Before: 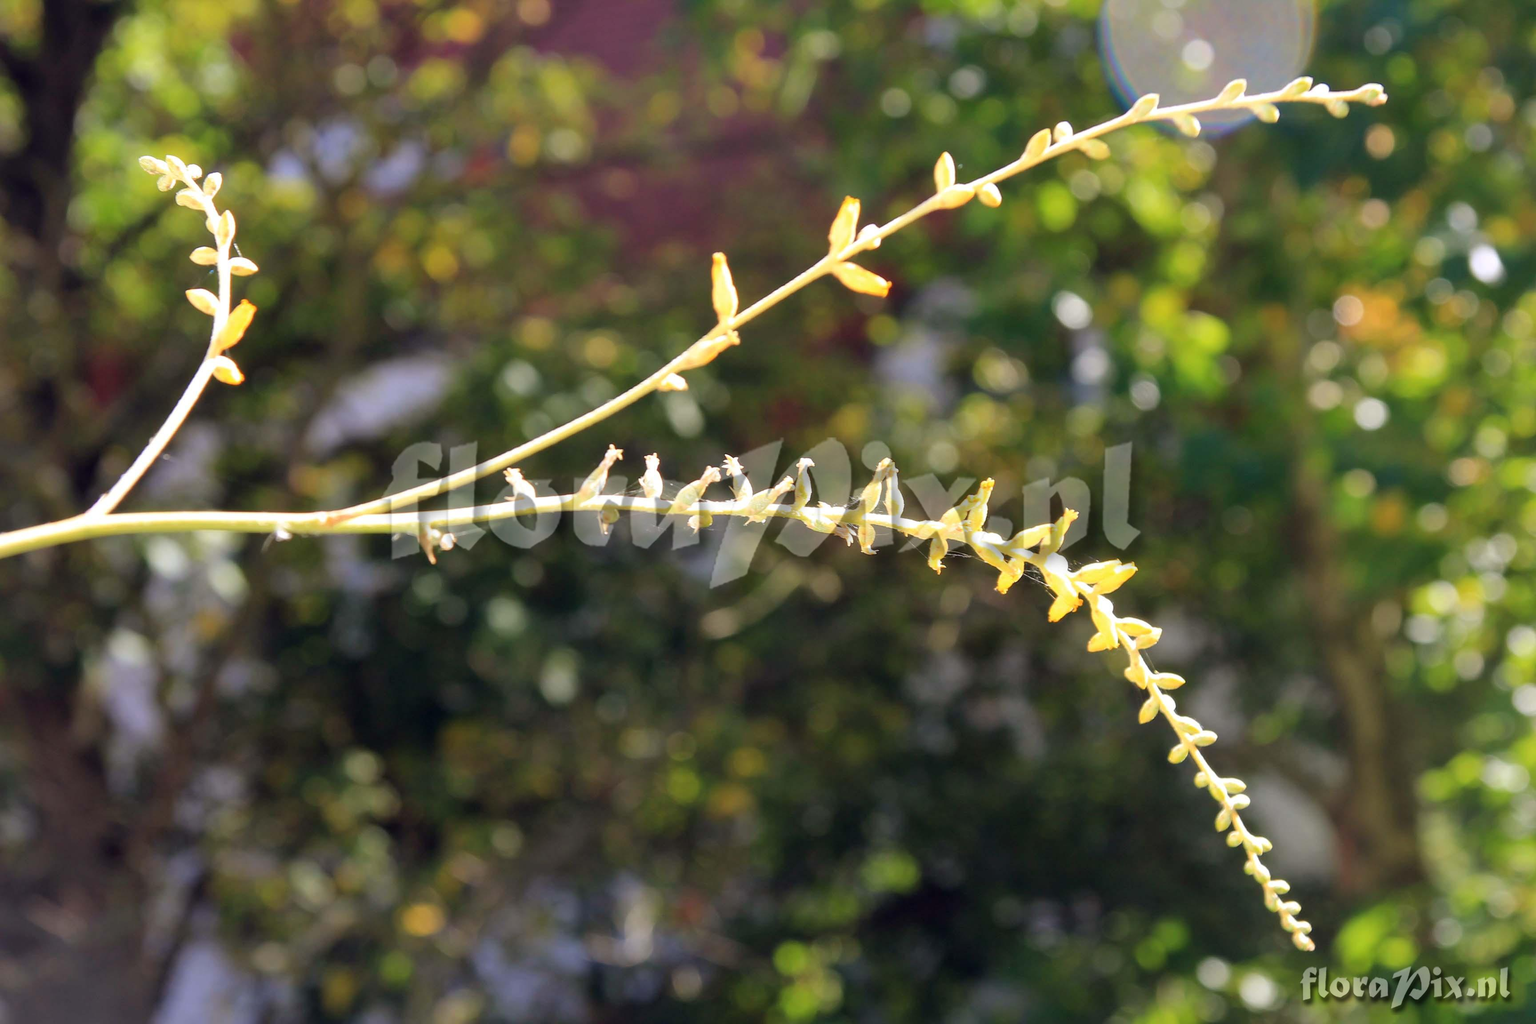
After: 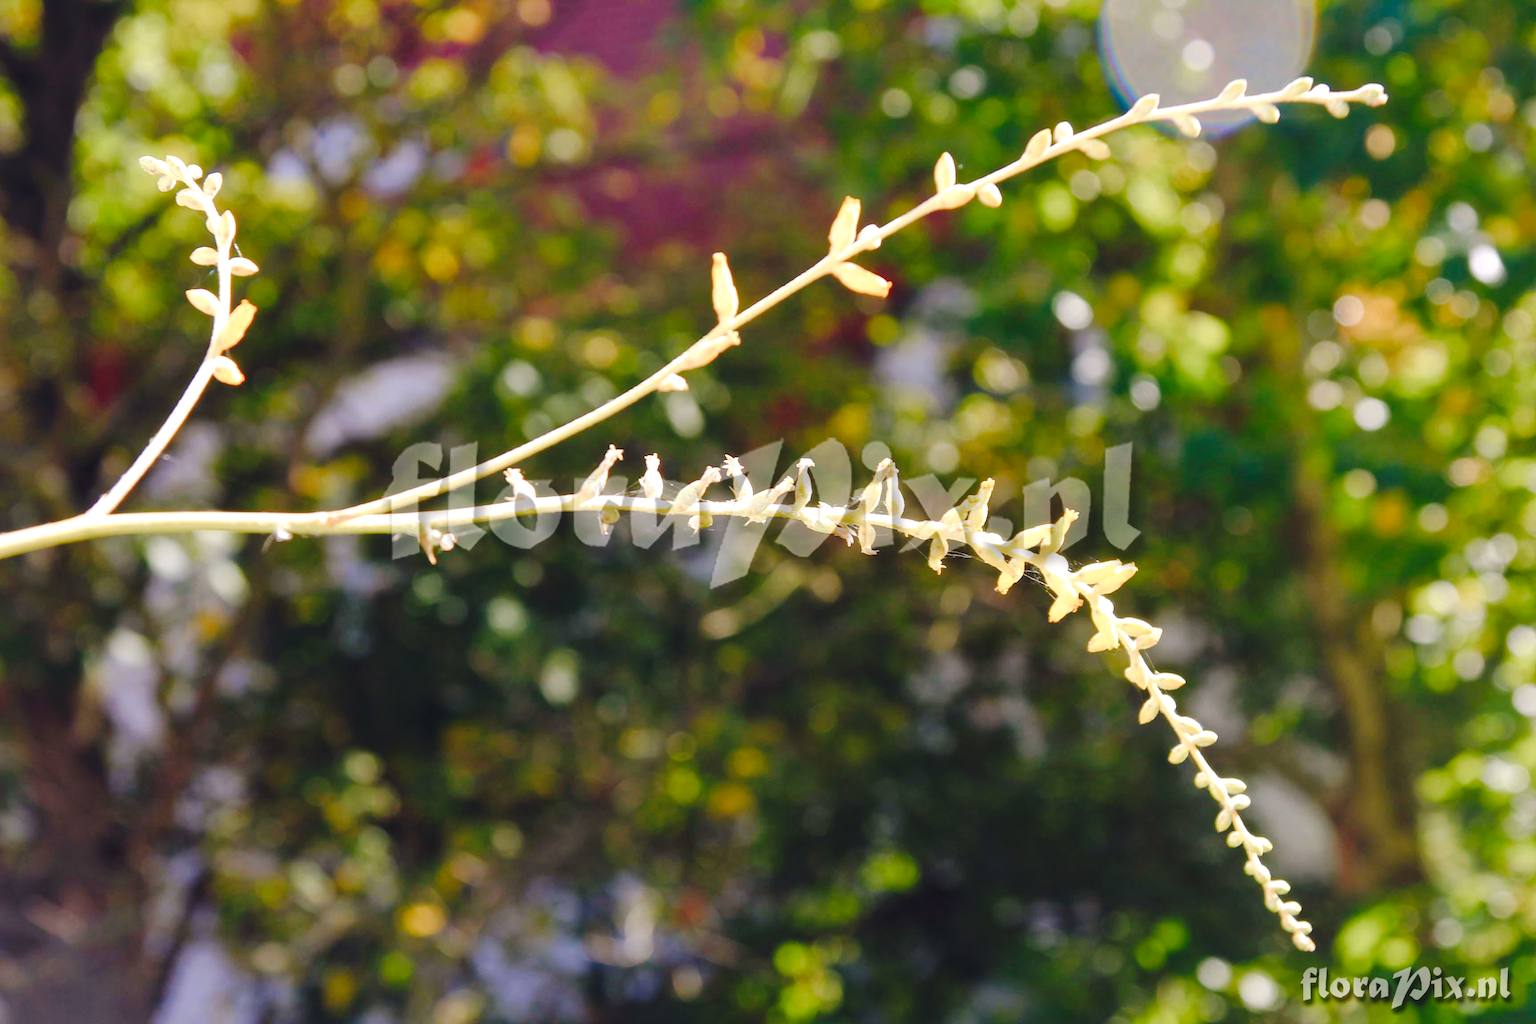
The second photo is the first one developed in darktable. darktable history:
tone curve: curves: ch0 [(0, 0) (0.003, 0.068) (0.011, 0.079) (0.025, 0.092) (0.044, 0.107) (0.069, 0.121) (0.1, 0.134) (0.136, 0.16) (0.177, 0.198) (0.224, 0.242) (0.277, 0.312) (0.335, 0.384) (0.399, 0.461) (0.468, 0.539) (0.543, 0.622) (0.623, 0.691) (0.709, 0.763) (0.801, 0.833) (0.898, 0.909) (1, 1)], preserve colors none
local contrast: highlights 107%, shadows 102%, detail 120%, midtone range 0.2
color balance rgb: highlights gain › chroma 0.889%, highlights gain › hue 28.05°, perceptual saturation grading › global saturation 0.872%, perceptual saturation grading › highlights -29.623%, perceptual saturation grading › mid-tones 28.772%, perceptual saturation grading › shadows 58.843%
